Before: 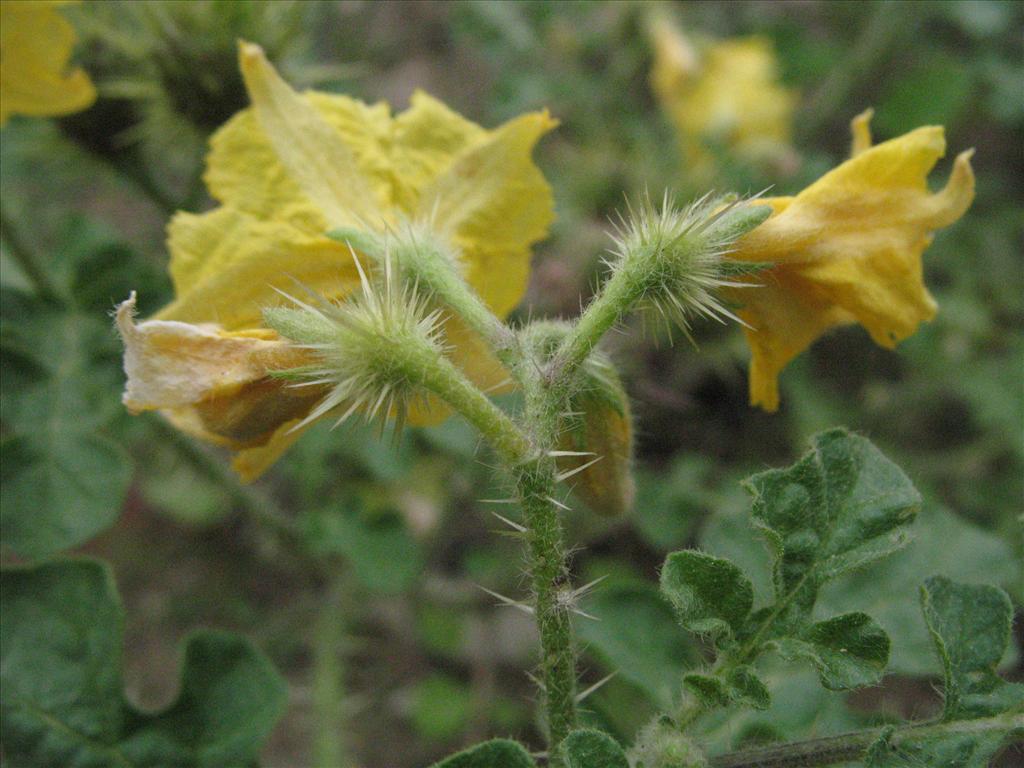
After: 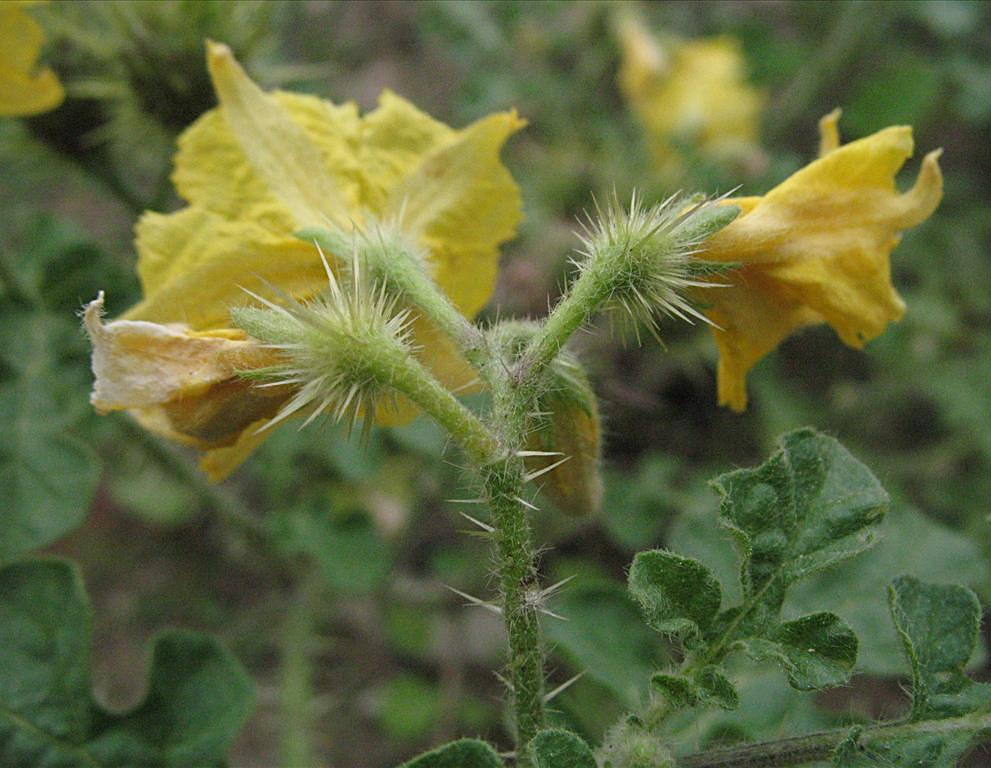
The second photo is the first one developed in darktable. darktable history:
crop and rotate: left 3.214%
sharpen: on, module defaults
